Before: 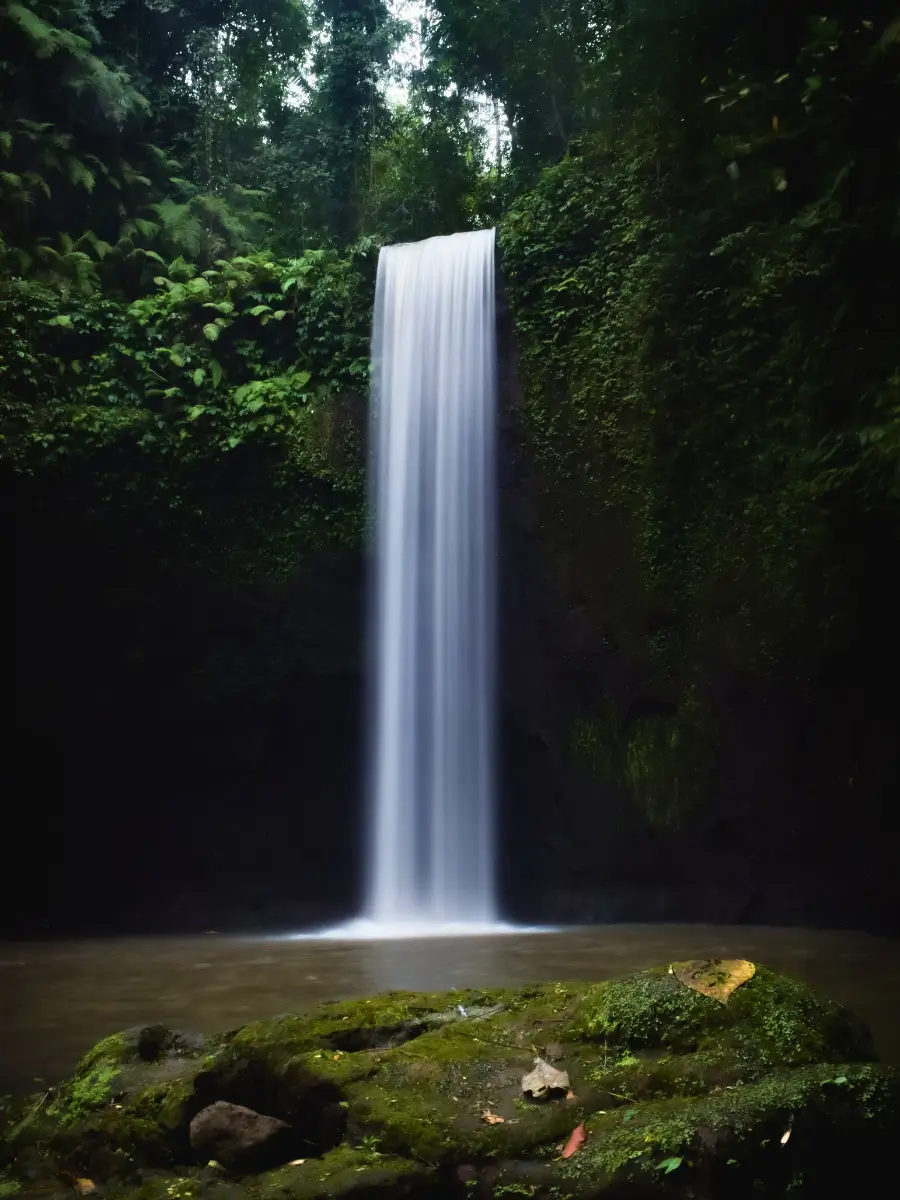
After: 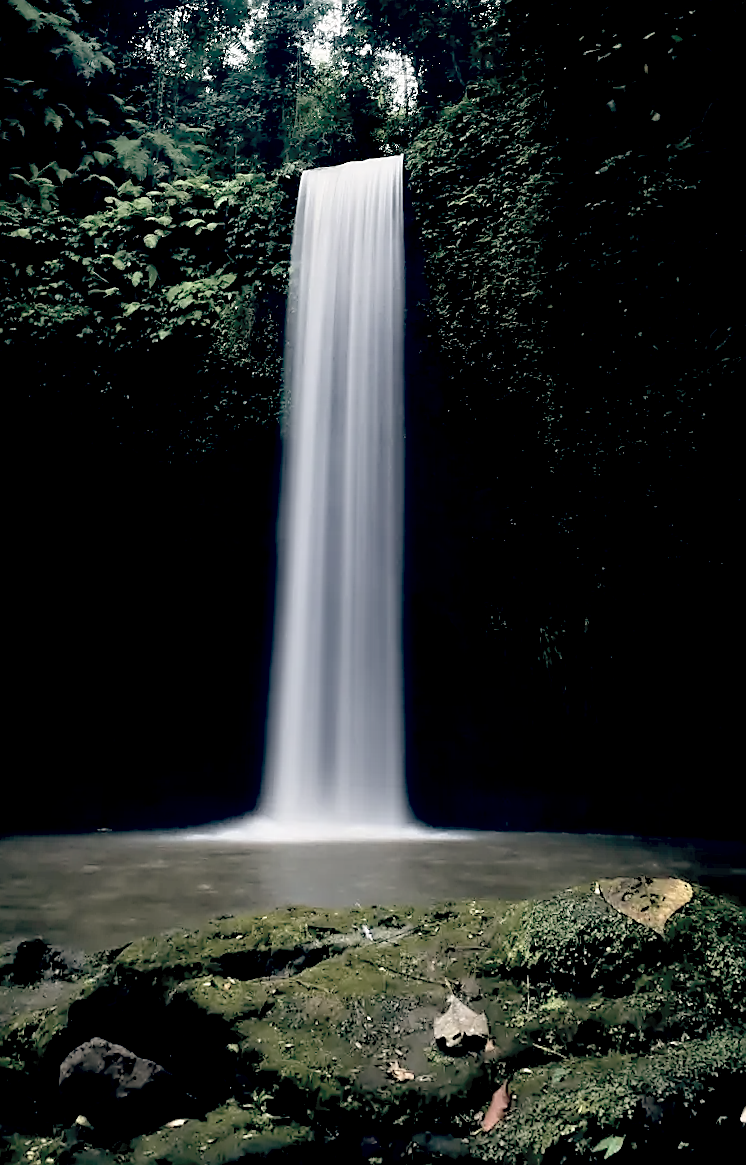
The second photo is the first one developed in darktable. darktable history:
sharpen: radius 1.4, amount 1.25, threshold 0.7
contrast brightness saturation: brightness 0.18, saturation -0.5
color balance: lift [0.975, 0.993, 1, 1.015], gamma [1.1, 1, 1, 0.945], gain [1, 1.04, 1, 0.95]
rotate and perspective: rotation 0.72°, lens shift (vertical) -0.352, lens shift (horizontal) -0.051, crop left 0.152, crop right 0.859, crop top 0.019, crop bottom 0.964
